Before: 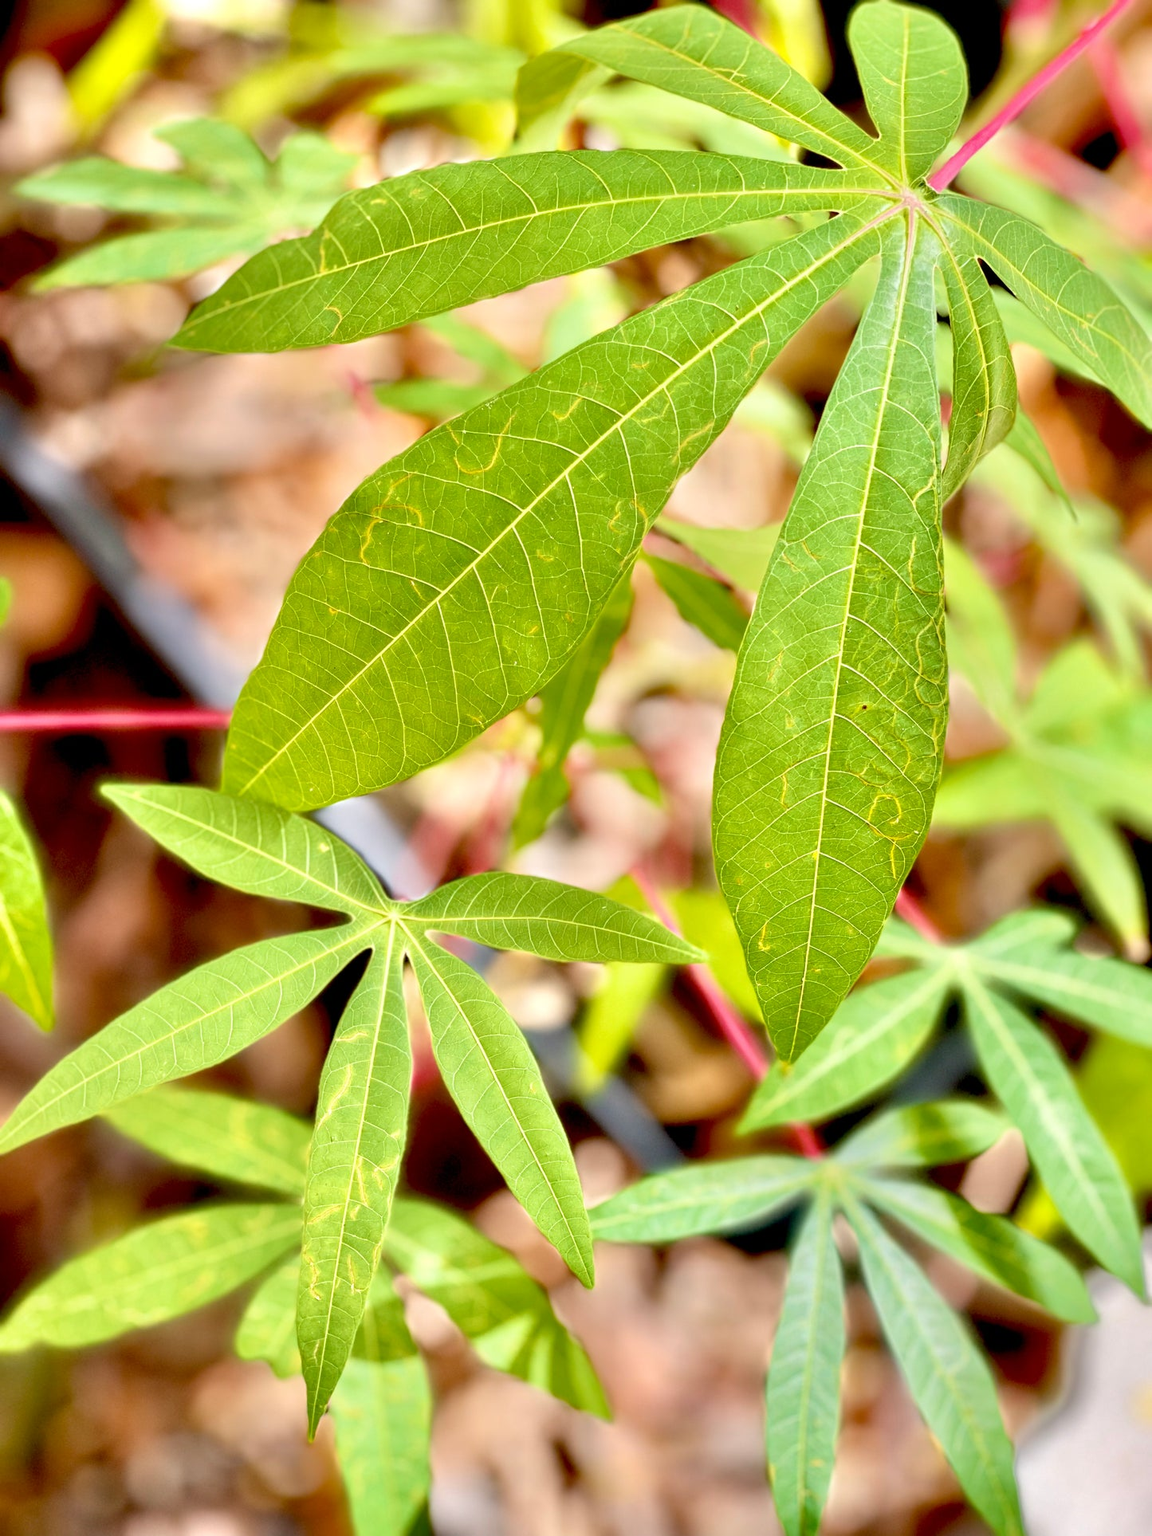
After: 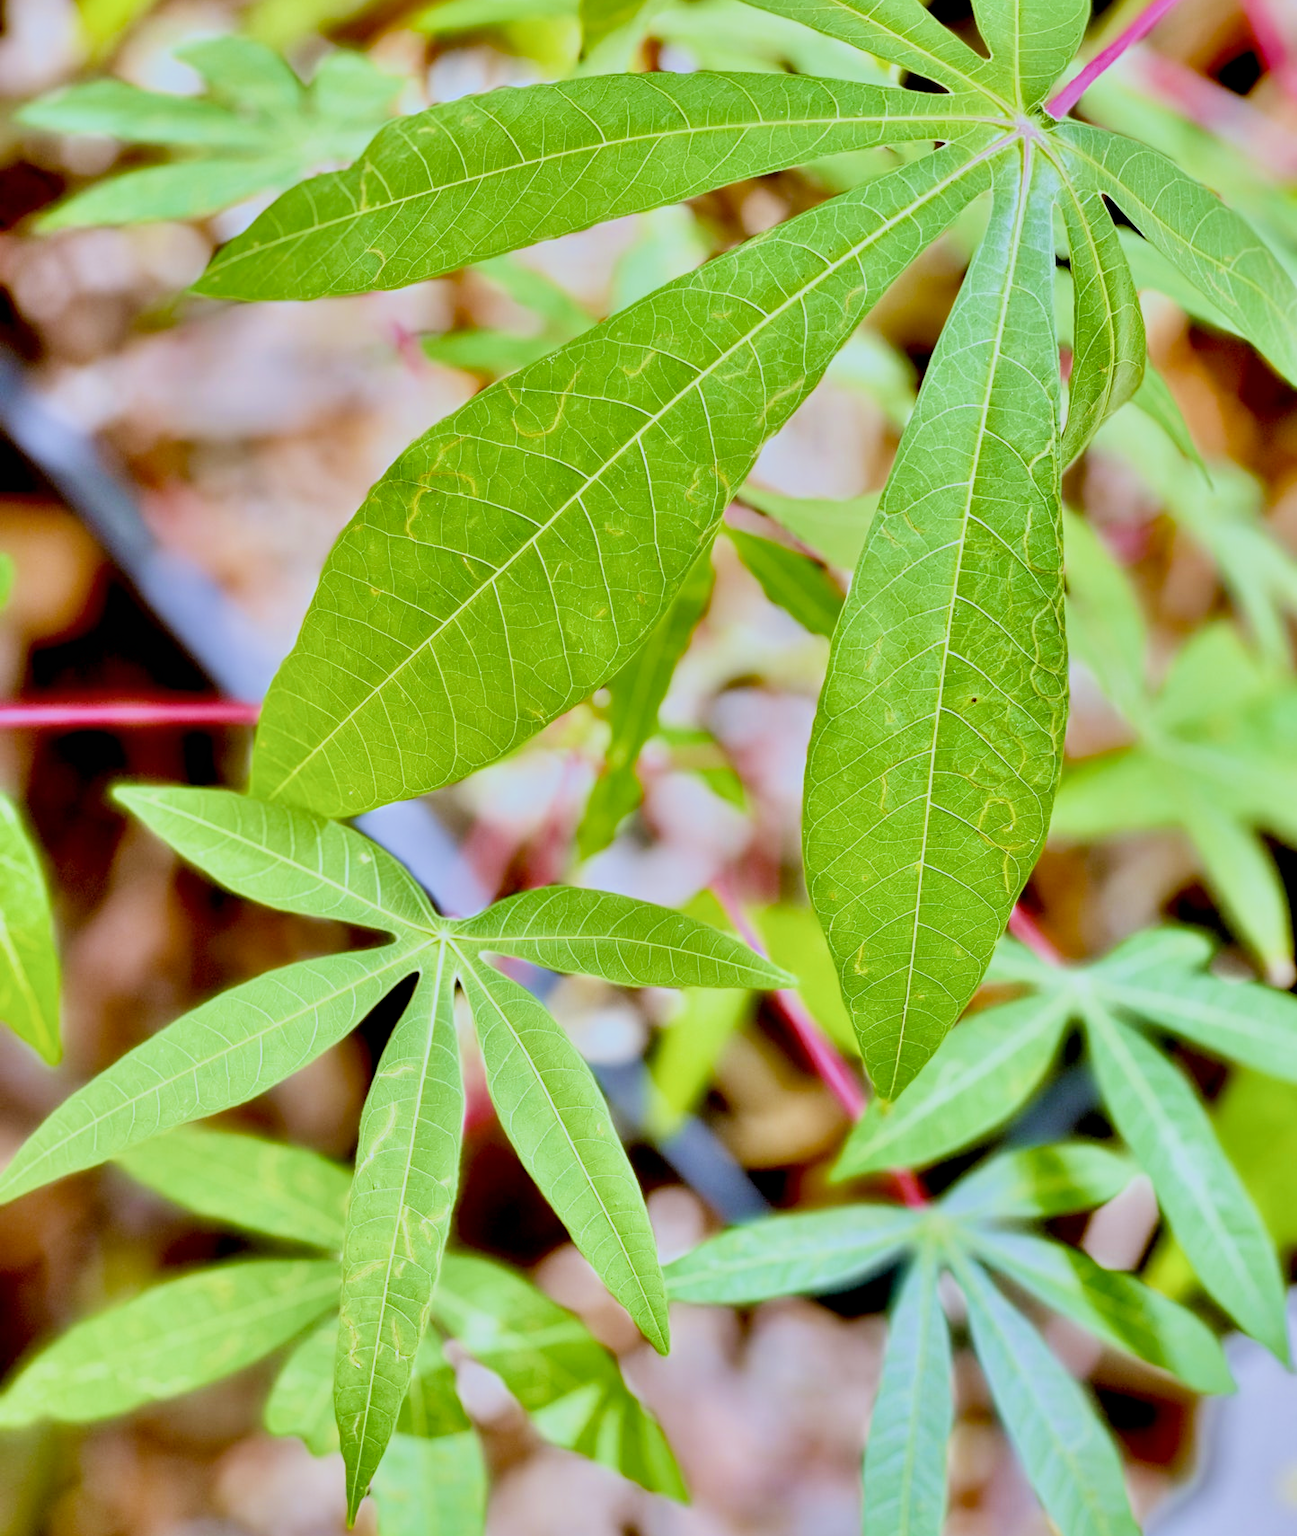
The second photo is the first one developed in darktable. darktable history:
filmic rgb: black relative exposure -7.65 EV, white relative exposure 4.56 EV, hardness 3.61
velvia: strength 15%
shadows and highlights: shadows 49, highlights -41, soften with gaussian
white balance: red 0.871, blue 1.249
exposure: black level correction 0.001, exposure 0.5 EV, compensate exposure bias true, compensate highlight preservation false
crop and rotate: top 5.609%, bottom 5.609%
